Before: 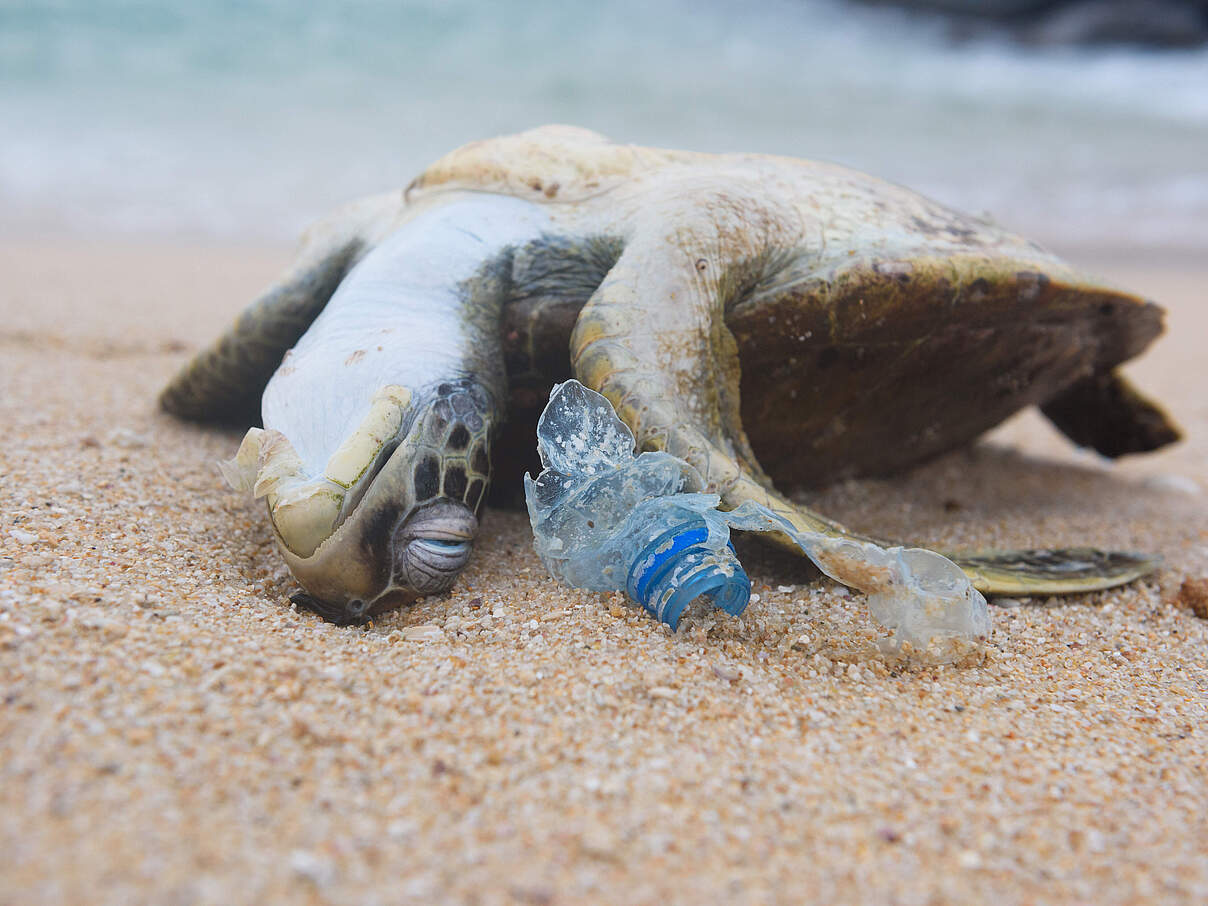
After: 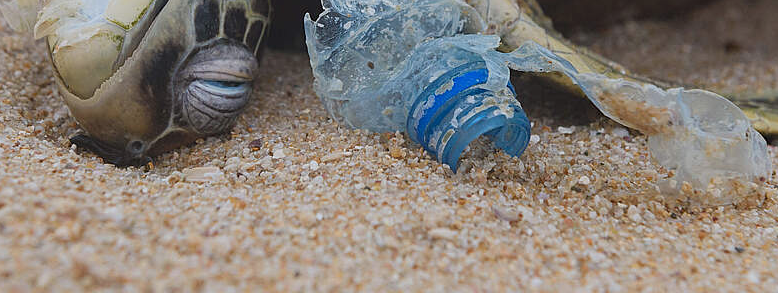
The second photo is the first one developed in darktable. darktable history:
sharpen: amount 0.2
exposure: exposure -0.326 EV, compensate highlight preservation false
crop: left 18.231%, top 50.757%, right 17.33%, bottom 16.831%
